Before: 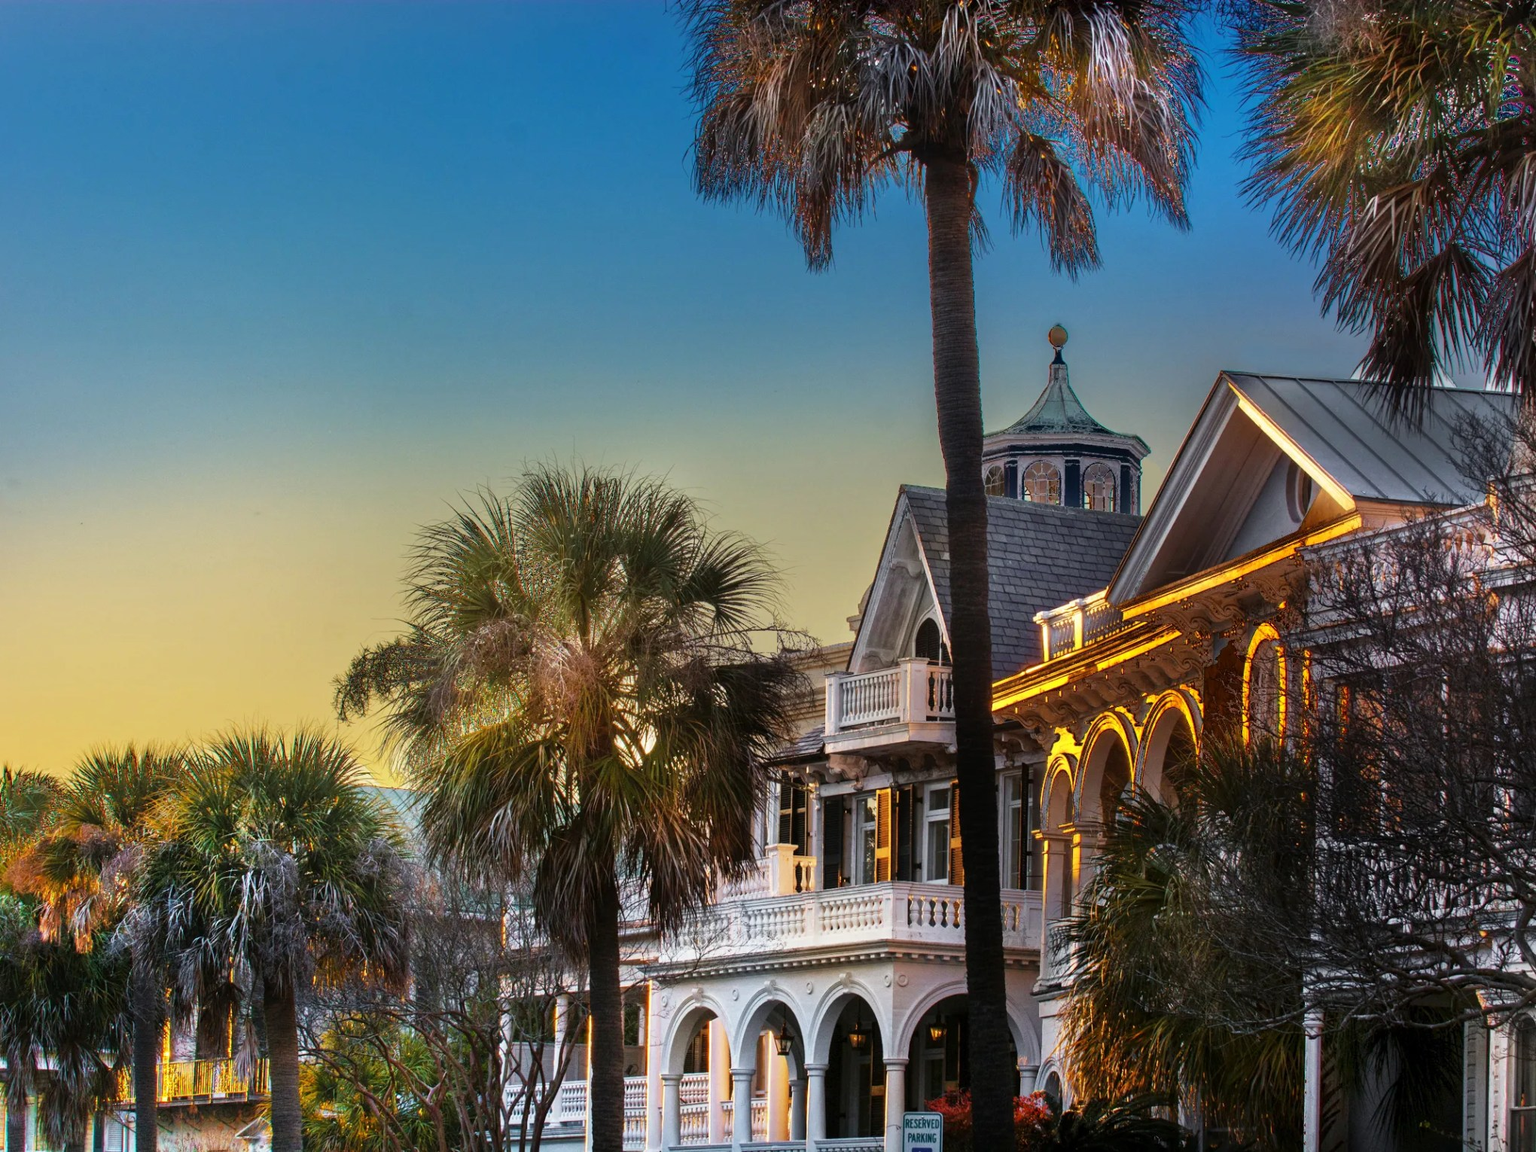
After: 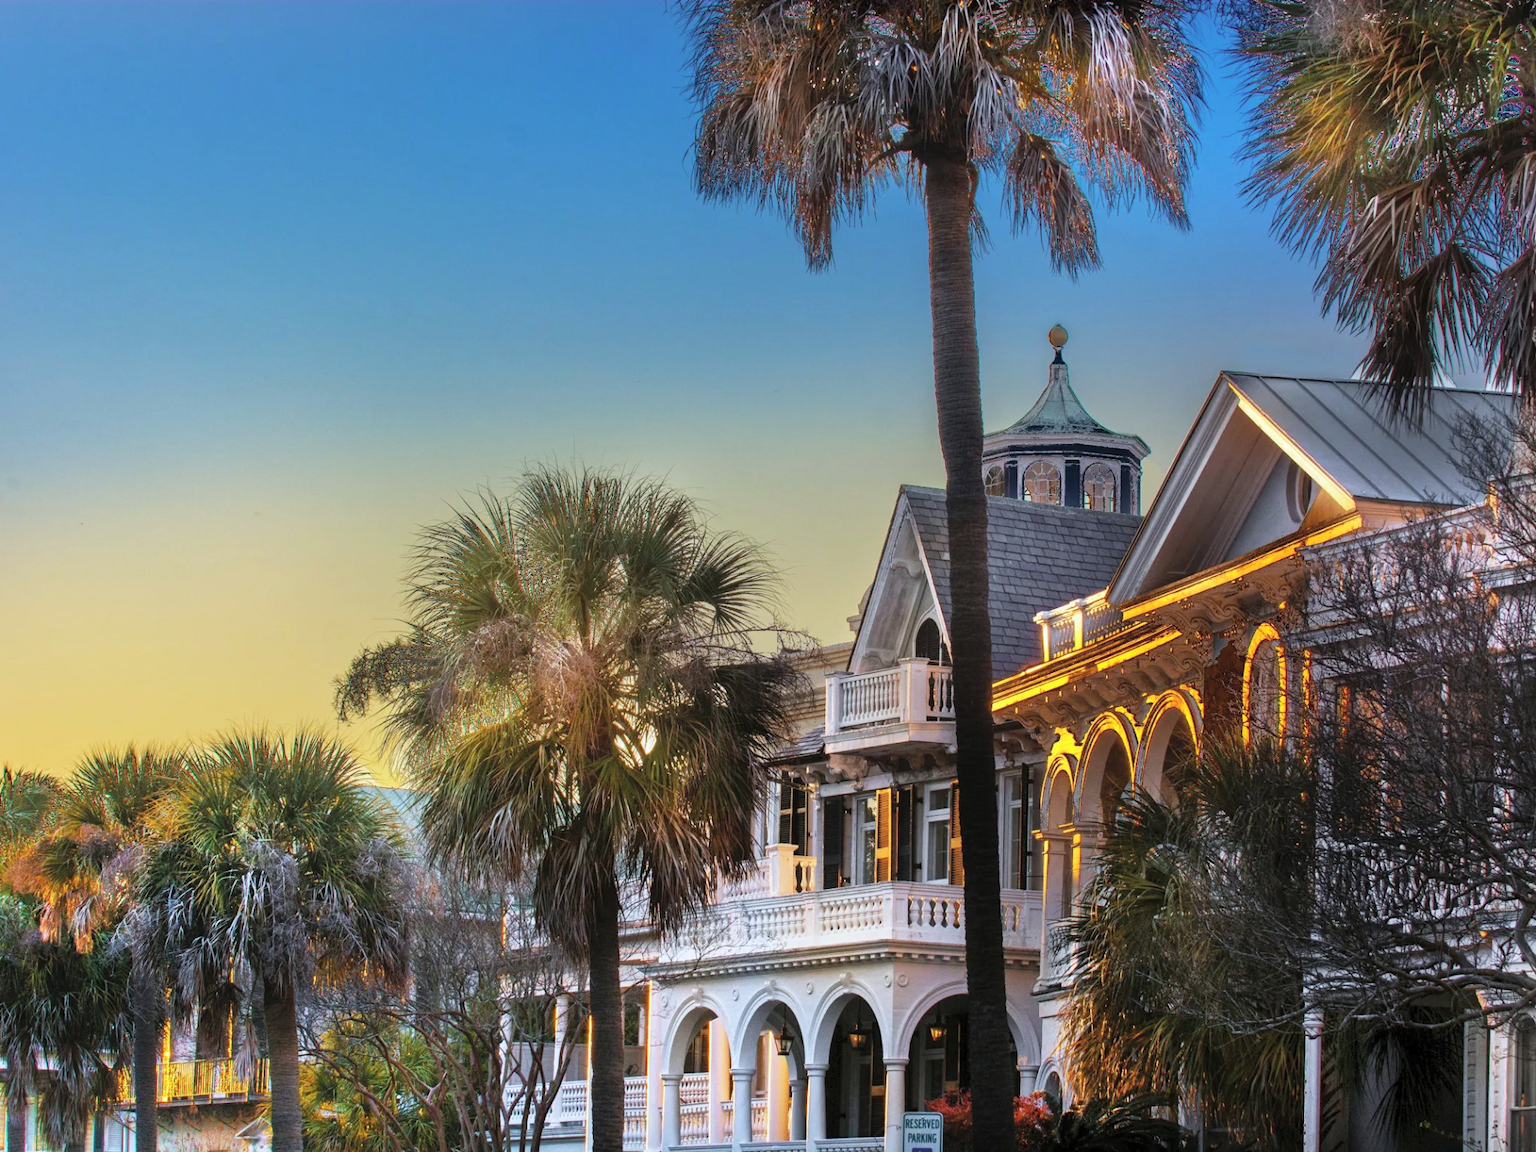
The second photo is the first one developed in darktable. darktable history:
contrast brightness saturation: brightness 0.13
white balance: red 0.974, blue 1.044
